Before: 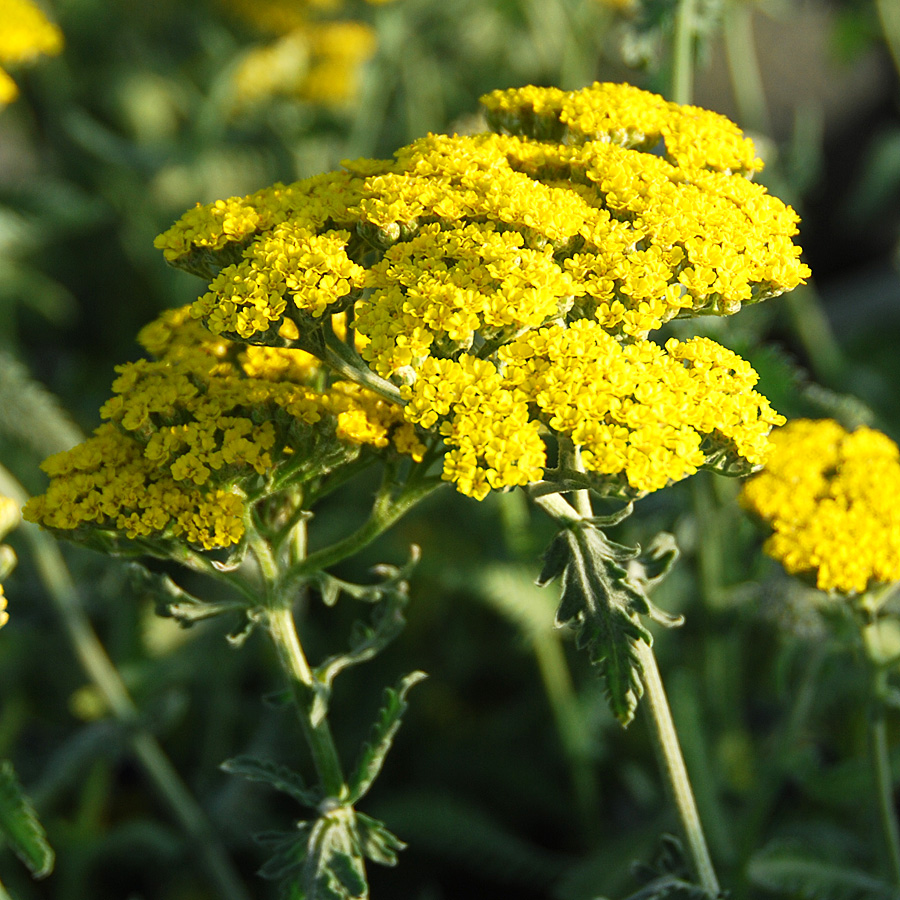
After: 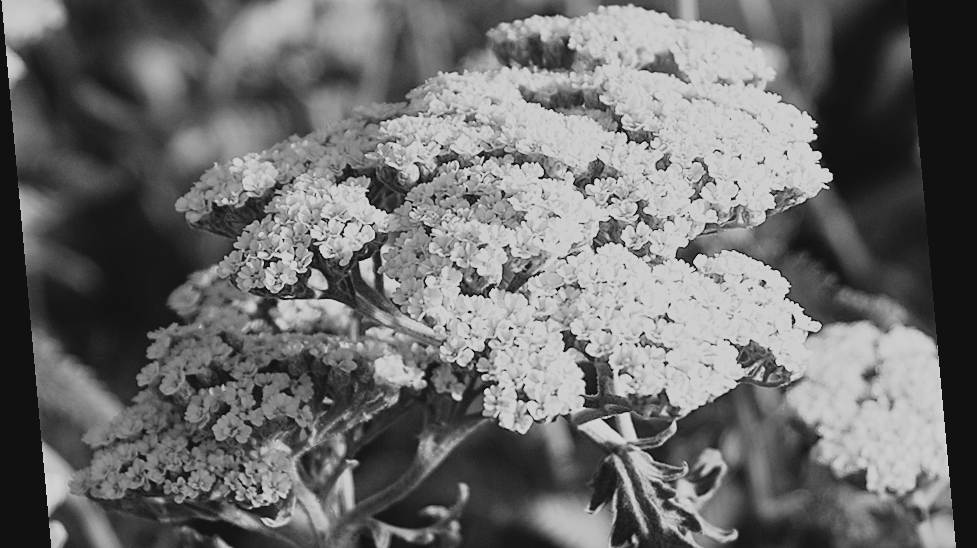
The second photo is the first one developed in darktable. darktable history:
contrast brightness saturation: contrast -0.1, saturation -0.1
rotate and perspective: rotation -5.2°, automatic cropping off
monochrome: a 16.01, b -2.65, highlights 0.52
crop and rotate: top 10.605%, bottom 33.274%
sharpen: amount 0.2
exposure: exposure 0.2 EV, compensate highlight preservation false
sigmoid: skew -0.2, preserve hue 0%, red attenuation 0.1, red rotation 0.035, green attenuation 0.1, green rotation -0.017, blue attenuation 0.15, blue rotation -0.052, base primaries Rec2020
